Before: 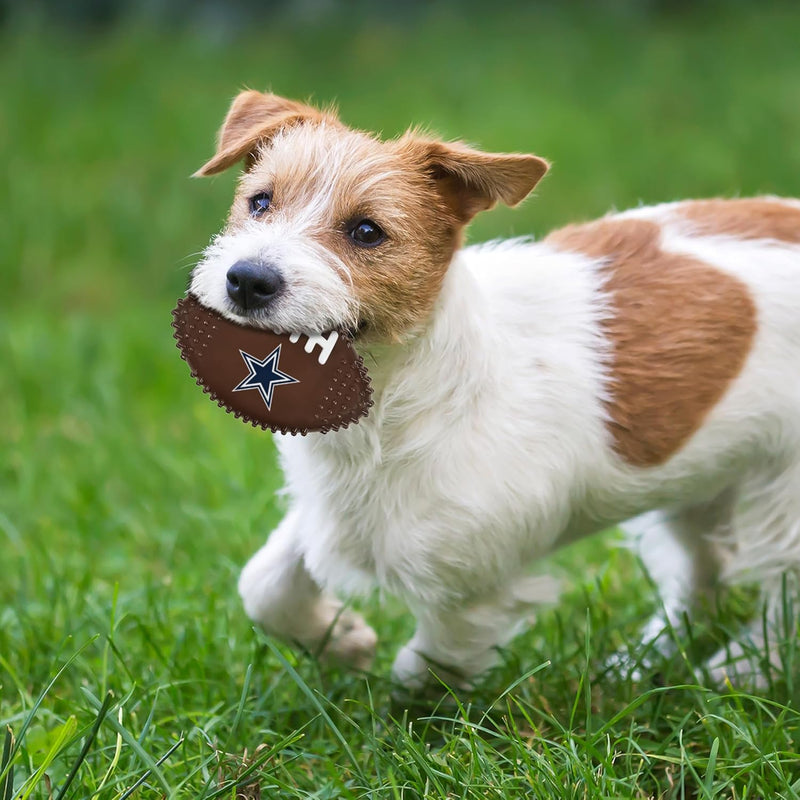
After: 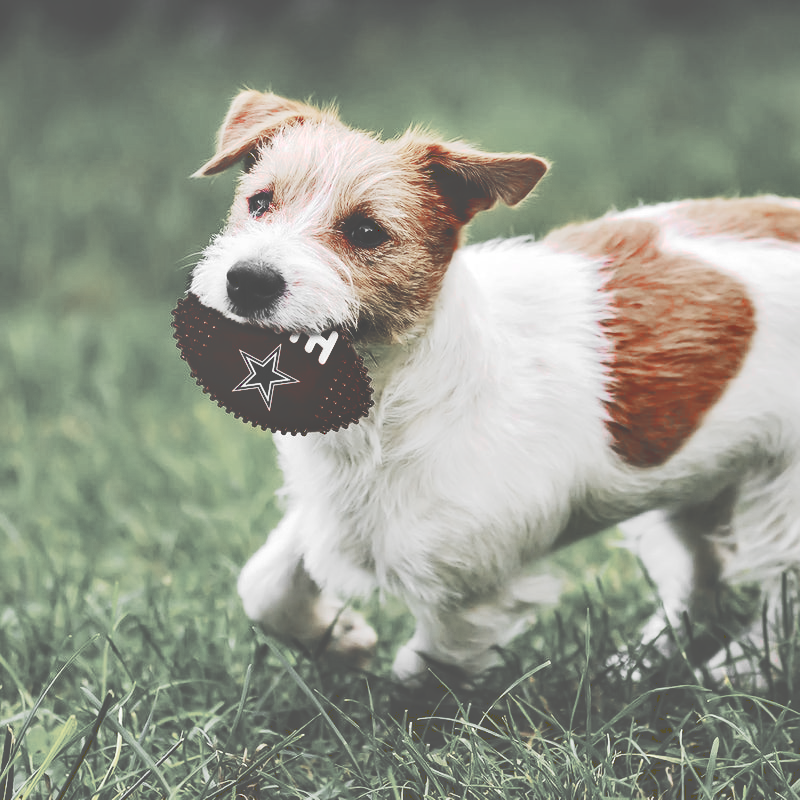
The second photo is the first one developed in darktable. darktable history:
shadows and highlights: shadows 25, highlights -48, soften with gaussian
tone curve: curves: ch0 [(0, 0) (0.003, 0.331) (0.011, 0.333) (0.025, 0.333) (0.044, 0.334) (0.069, 0.335) (0.1, 0.338) (0.136, 0.342) (0.177, 0.347) (0.224, 0.352) (0.277, 0.359) (0.335, 0.39) (0.399, 0.434) (0.468, 0.509) (0.543, 0.615) (0.623, 0.731) (0.709, 0.814) (0.801, 0.88) (0.898, 0.921) (1, 1)], preserve colors none
color zones: curves: ch1 [(0, 0.831) (0.08, 0.771) (0.157, 0.268) (0.241, 0.207) (0.562, -0.005) (0.714, -0.013) (0.876, 0.01) (1, 0.831)]
contrast brightness saturation: contrast 0.08, saturation 0.2
